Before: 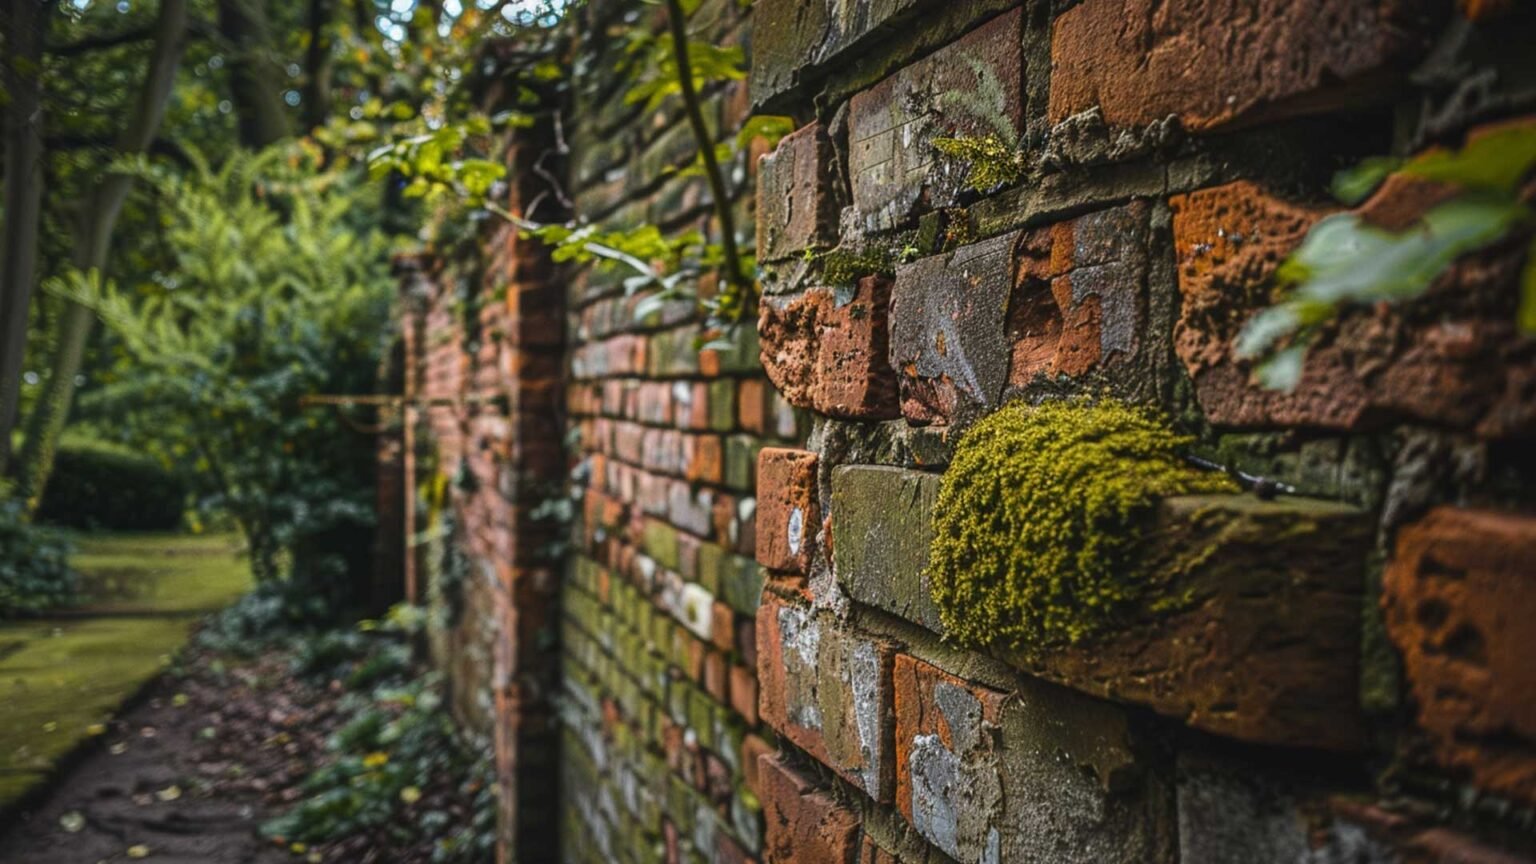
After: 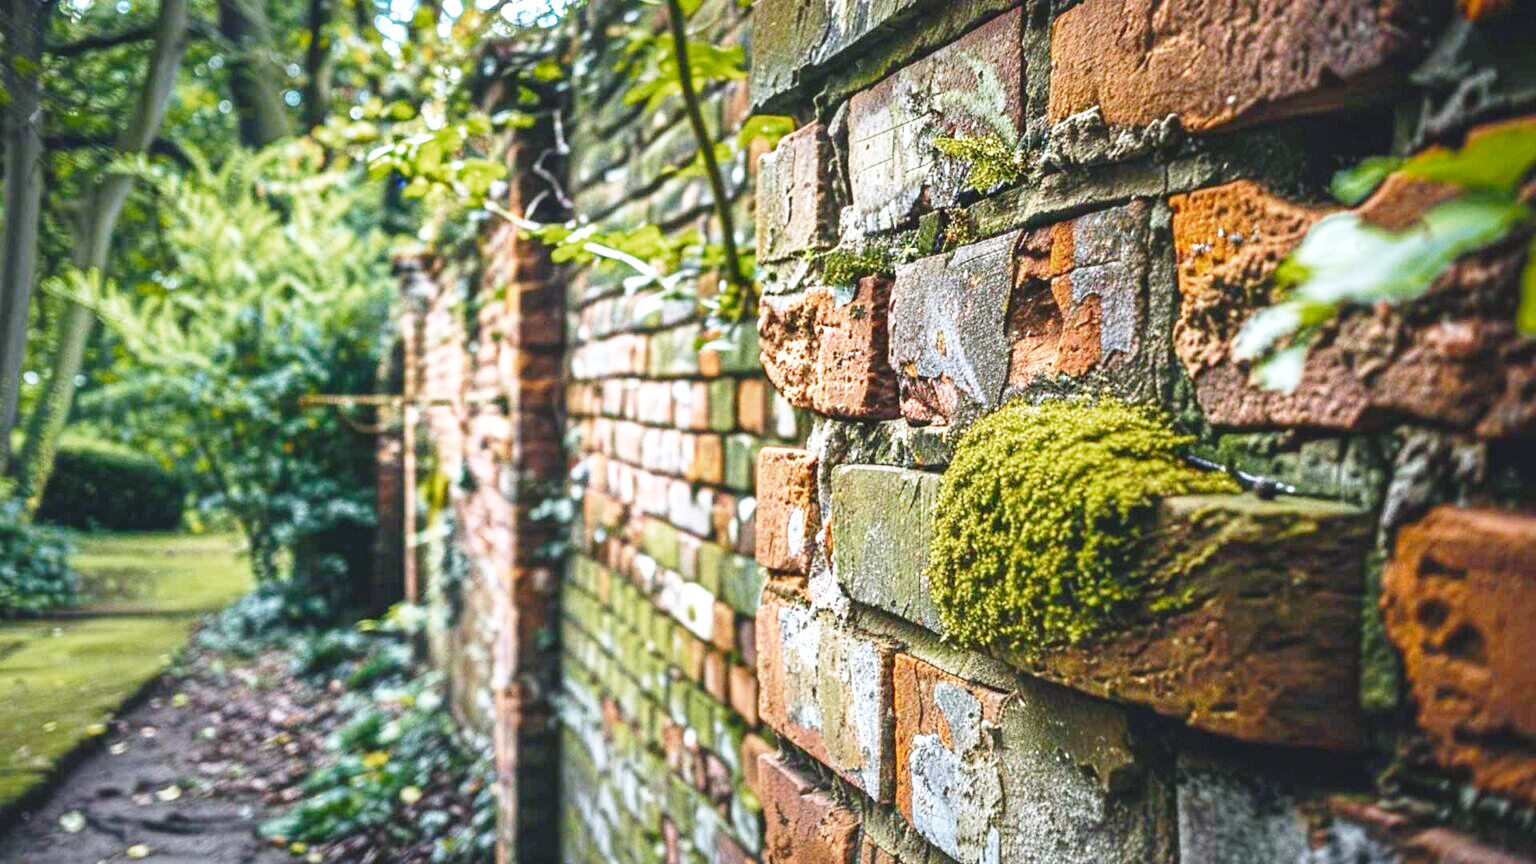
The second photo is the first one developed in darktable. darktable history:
color zones: curves: ch0 [(0, 0.444) (0.143, 0.442) (0.286, 0.441) (0.429, 0.441) (0.571, 0.441) (0.714, 0.441) (0.857, 0.442) (1, 0.444)]
base curve: curves: ch0 [(0, 0) (0.028, 0.03) (0.121, 0.232) (0.46, 0.748) (0.859, 0.968) (1, 1)], preserve colors none
exposure: black level correction 0, exposure 1.388 EV, compensate exposure bias true, compensate highlight preservation false
color calibration: illuminant custom, x 0.368, y 0.373, temperature 4330.32 K
